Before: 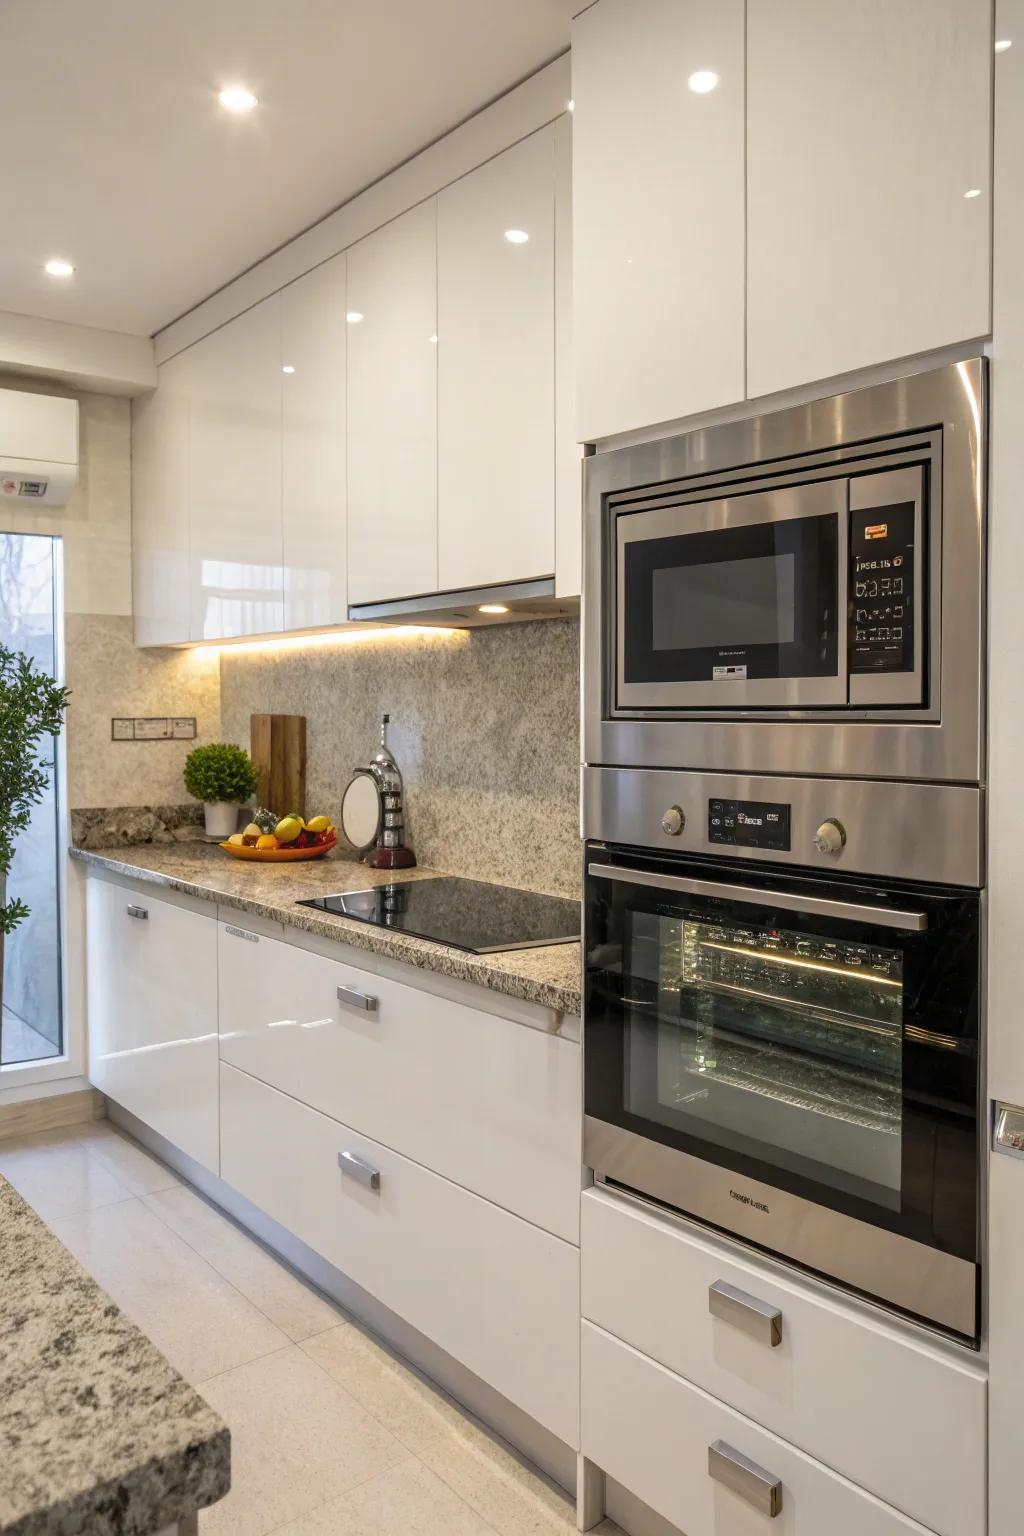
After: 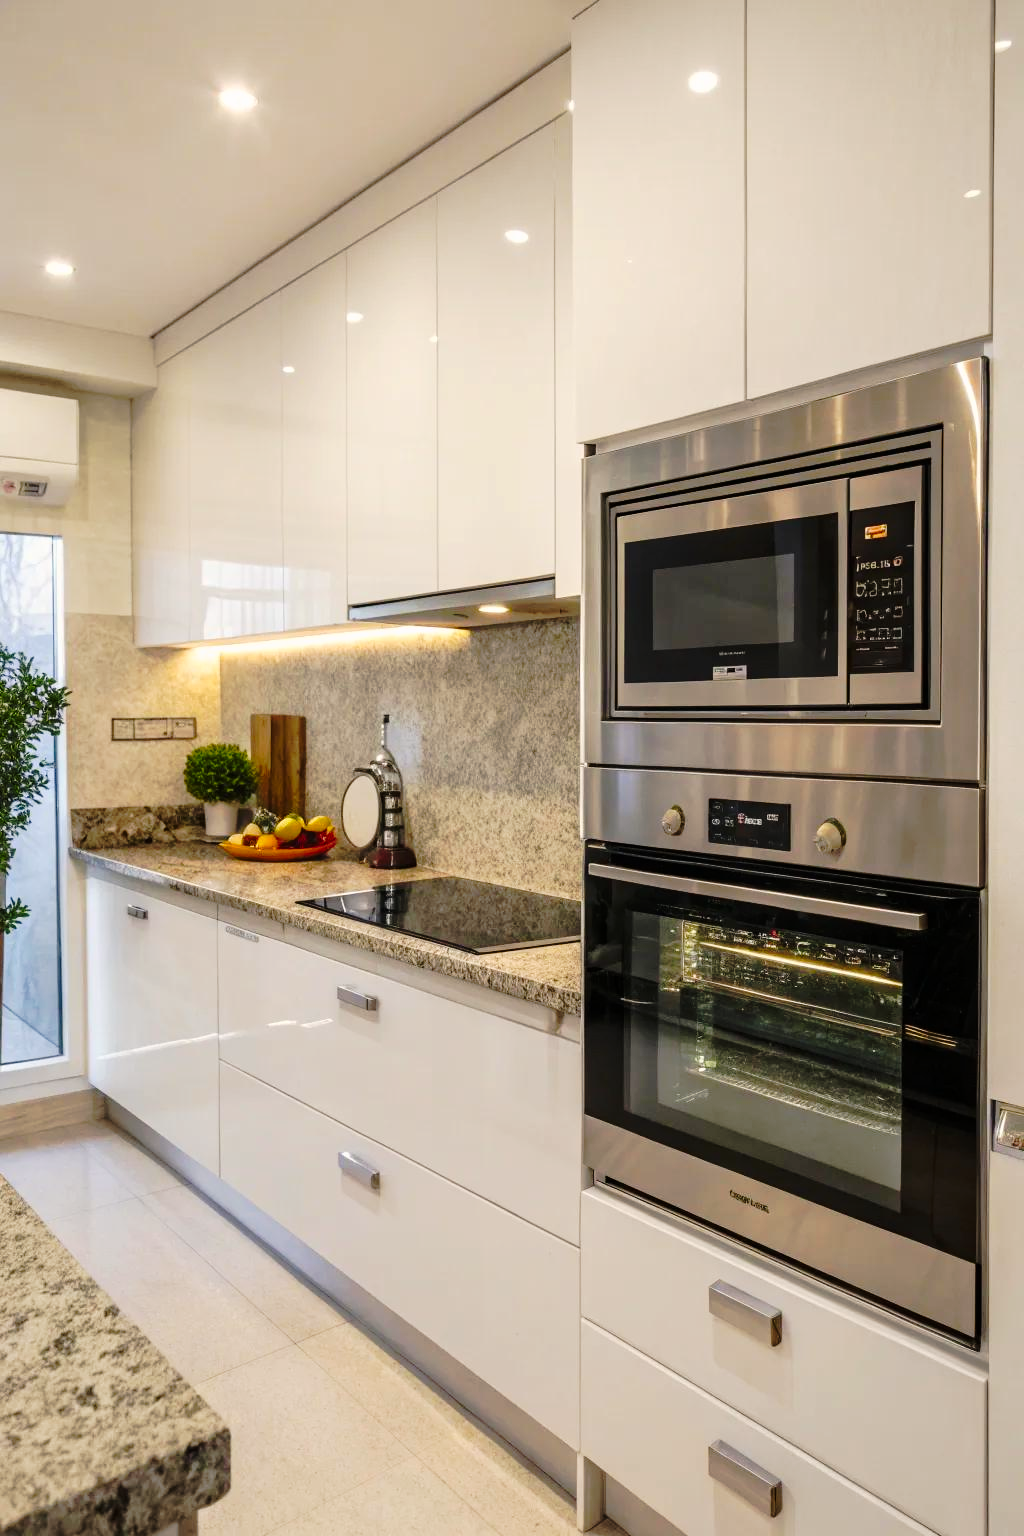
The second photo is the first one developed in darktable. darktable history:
tone curve: curves: ch0 [(0, 0) (0.081, 0.044) (0.192, 0.125) (0.283, 0.238) (0.416, 0.449) (0.495, 0.524) (0.686, 0.743) (0.826, 0.865) (0.978, 0.988)]; ch1 [(0, 0) (0.161, 0.092) (0.35, 0.33) (0.392, 0.392) (0.427, 0.426) (0.479, 0.472) (0.505, 0.497) (0.521, 0.514) (0.547, 0.568) (0.579, 0.597) (0.625, 0.627) (0.678, 0.733) (1, 1)]; ch2 [(0, 0) (0.346, 0.362) (0.404, 0.427) (0.502, 0.495) (0.531, 0.523) (0.549, 0.554) (0.582, 0.596) (0.629, 0.642) (0.717, 0.678) (1, 1)], preserve colors none
color balance rgb: highlights gain › chroma 1.088%, highlights gain › hue 70.46°, linear chroma grading › global chroma 3.259%, perceptual saturation grading › global saturation -0.544%, global vibrance 20%
